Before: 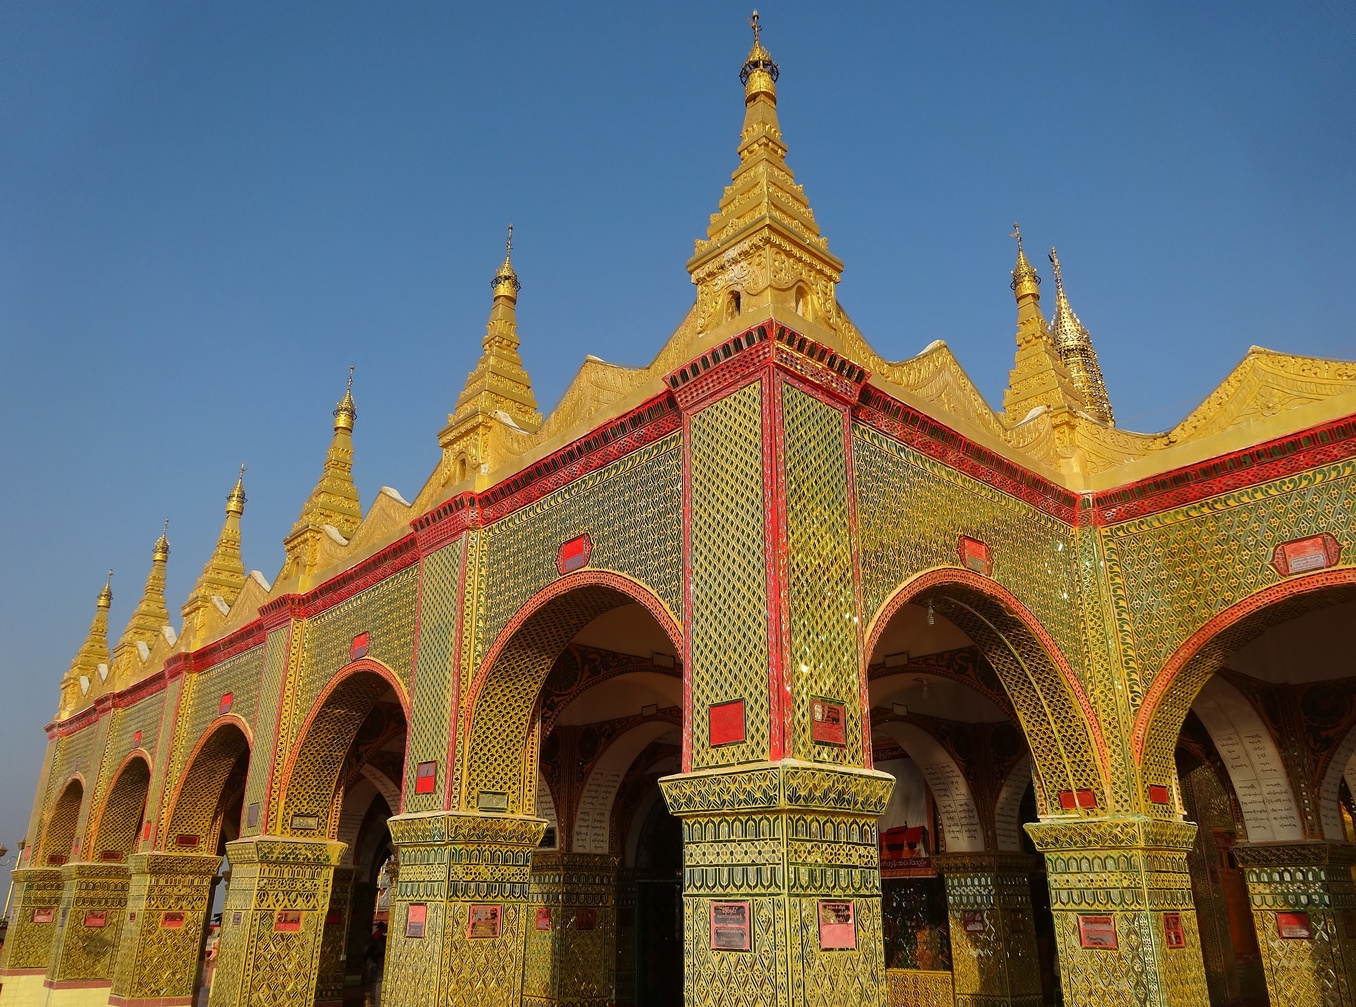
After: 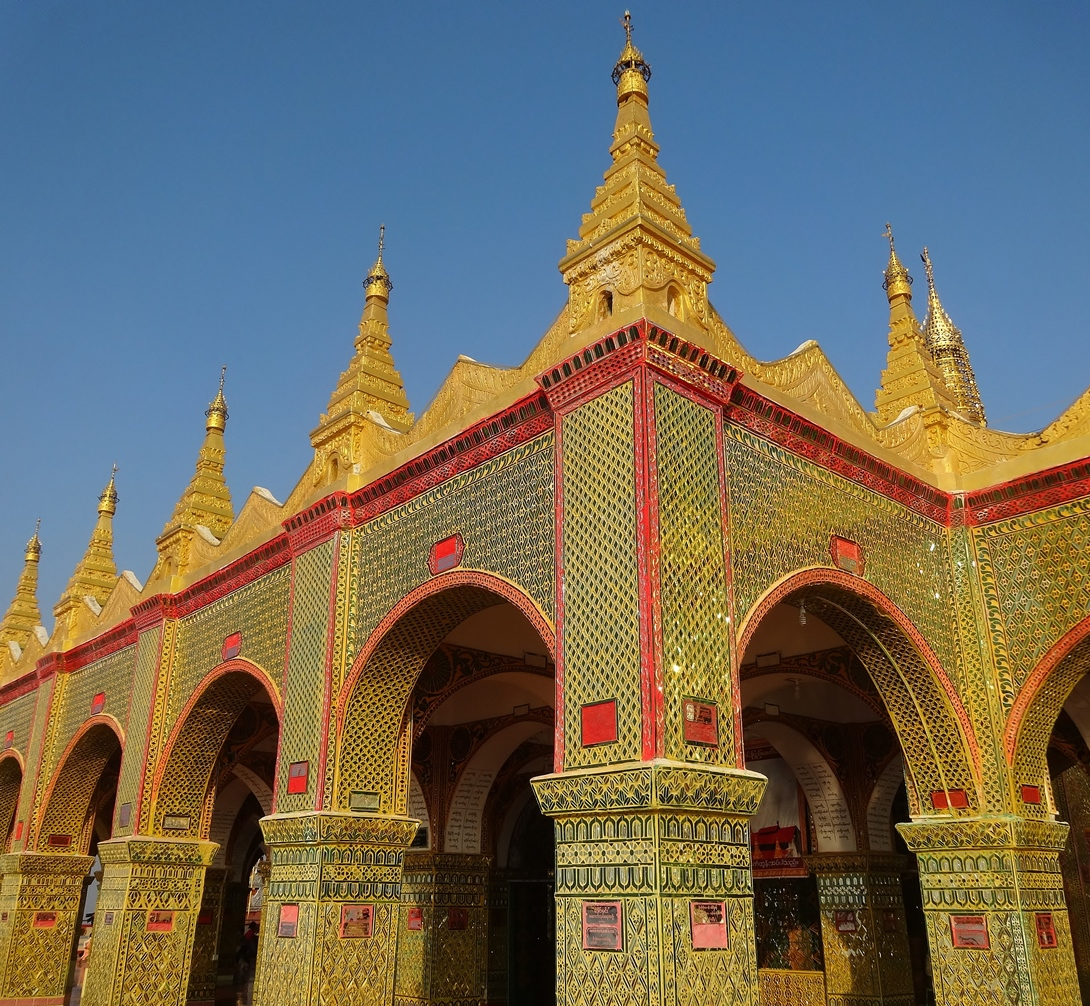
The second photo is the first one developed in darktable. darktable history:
crop and rotate: left 9.474%, right 10.132%
